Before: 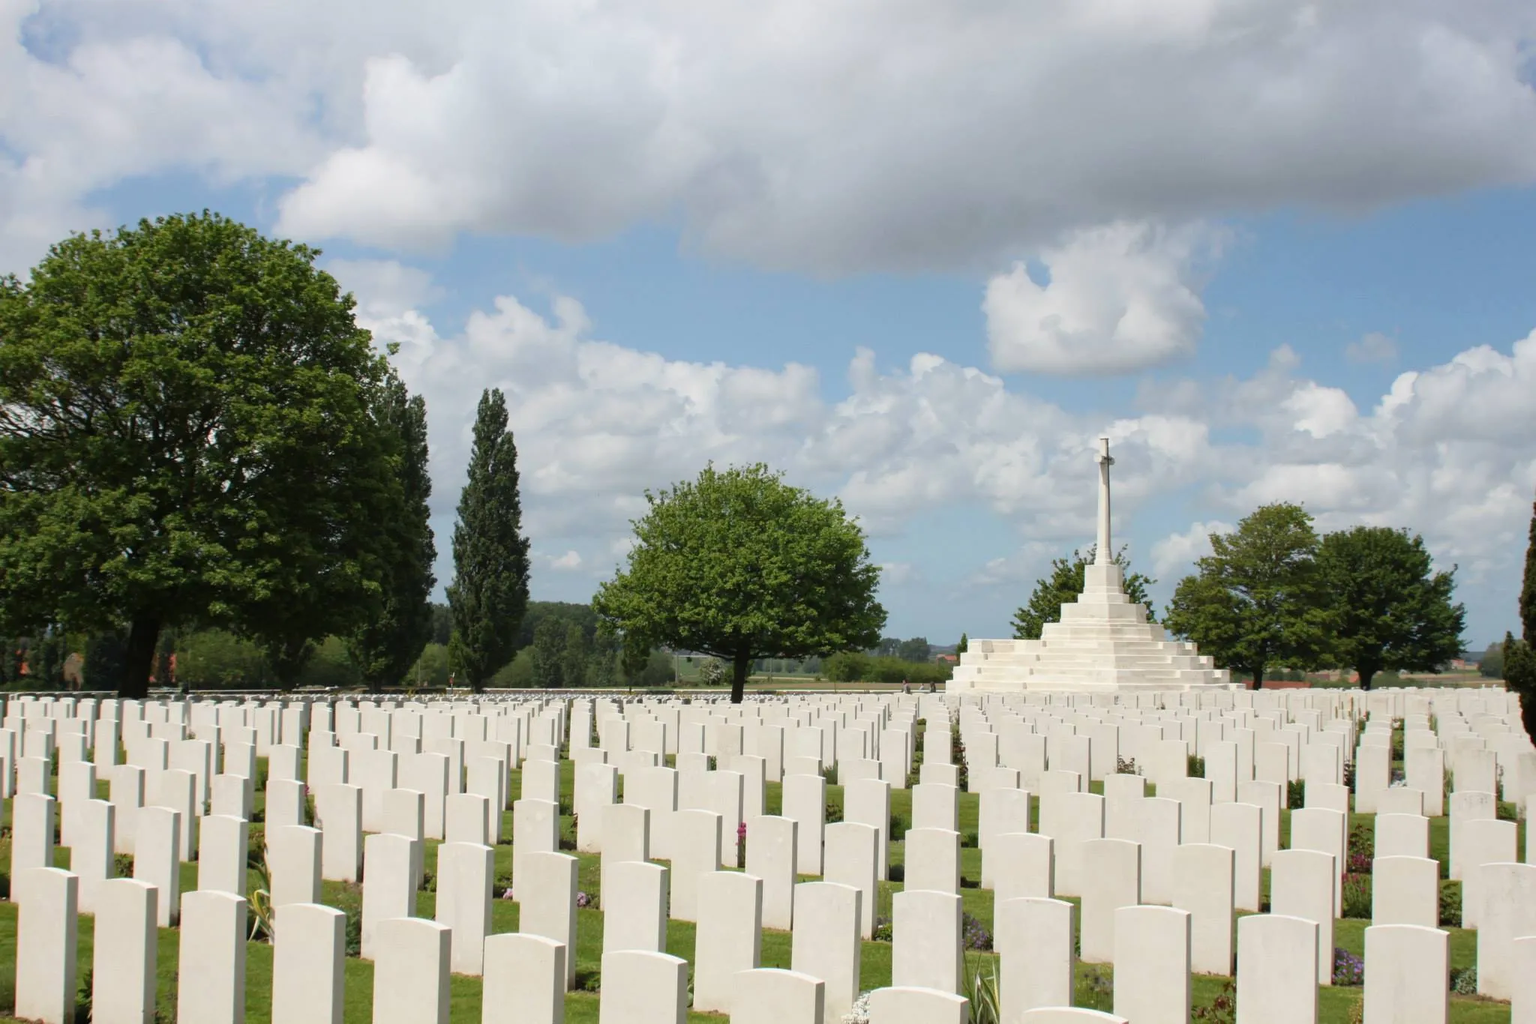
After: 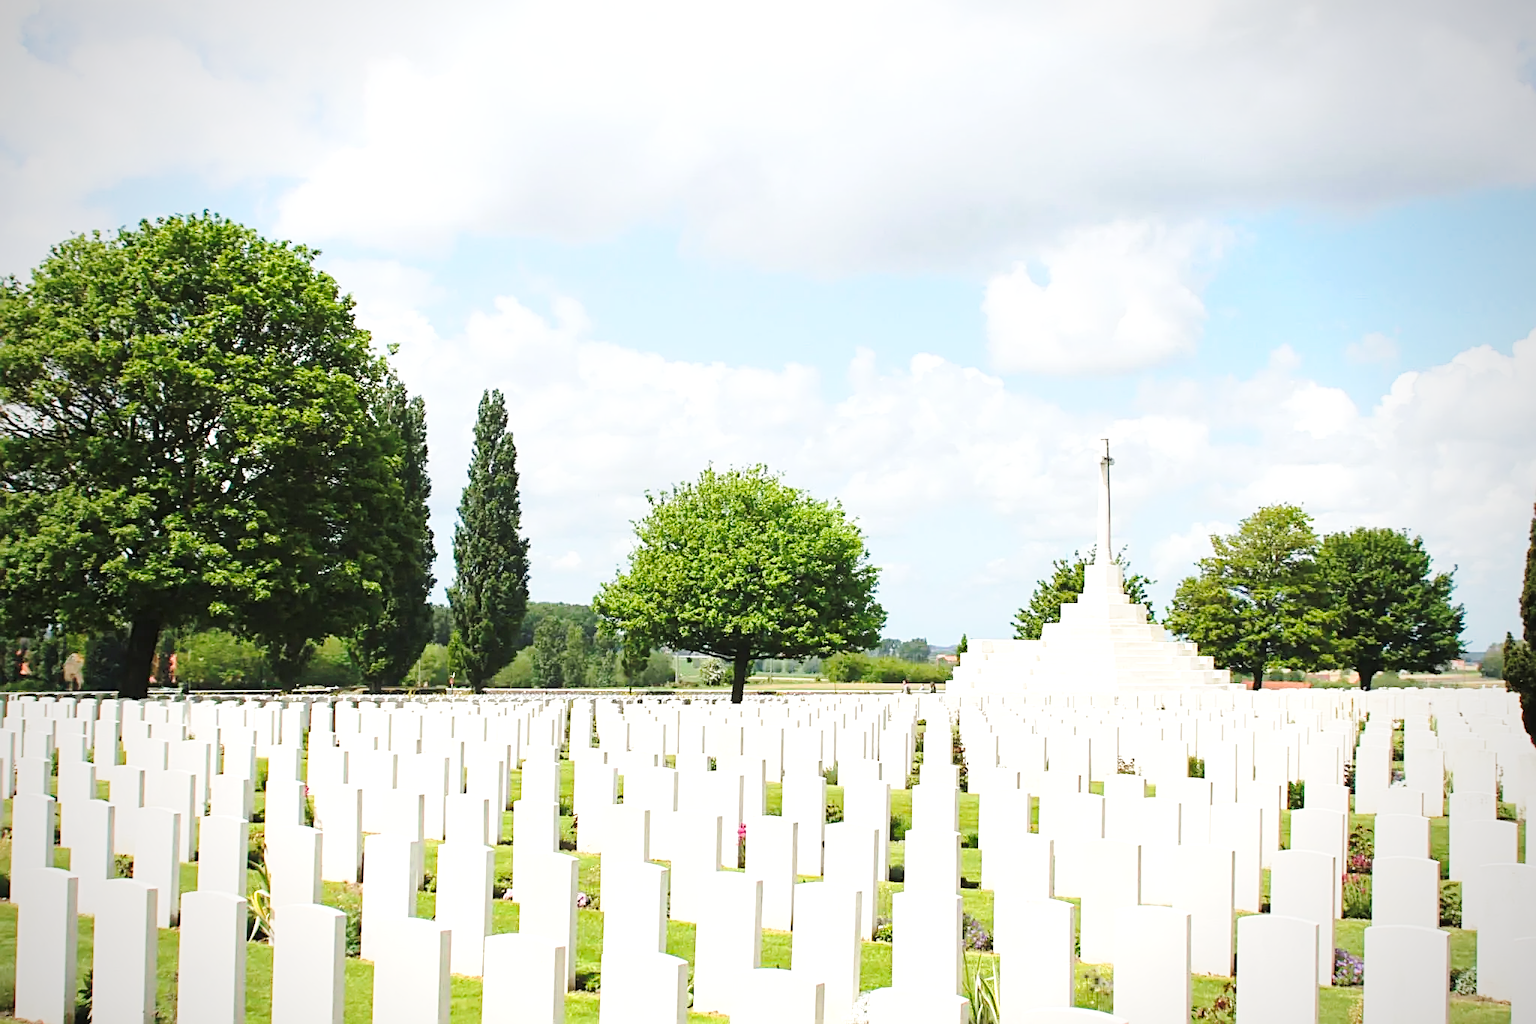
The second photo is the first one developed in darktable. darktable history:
base curve: curves: ch0 [(0, 0) (0.028, 0.03) (0.121, 0.232) (0.46, 0.748) (0.859, 0.968) (1, 1)], preserve colors none
vignetting: fall-off start 75.33%, brightness -0.435, saturation -0.202, width/height ratio 1.081
color zones: curves: ch0 [(0, 0.558) (0.143, 0.559) (0.286, 0.529) (0.429, 0.505) (0.571, 0.5) (0.714, 0.5) (0.857, 0.5) (1, 0.558)]; ch1 [(0, 0.469) (0.01, 0.469) (0.12, 0.446) (0.248, 0.469) (0.5, 0.5) (0.748, 0.5) (0.99, 0.469) (1, 0.469)]
sharpen: radius 2.647, amount 0.669
contrast brightness saturation: brightness 0.093, saturation 0.193
exposure: exposure 0.65 EV, compensate highlight preservation false
